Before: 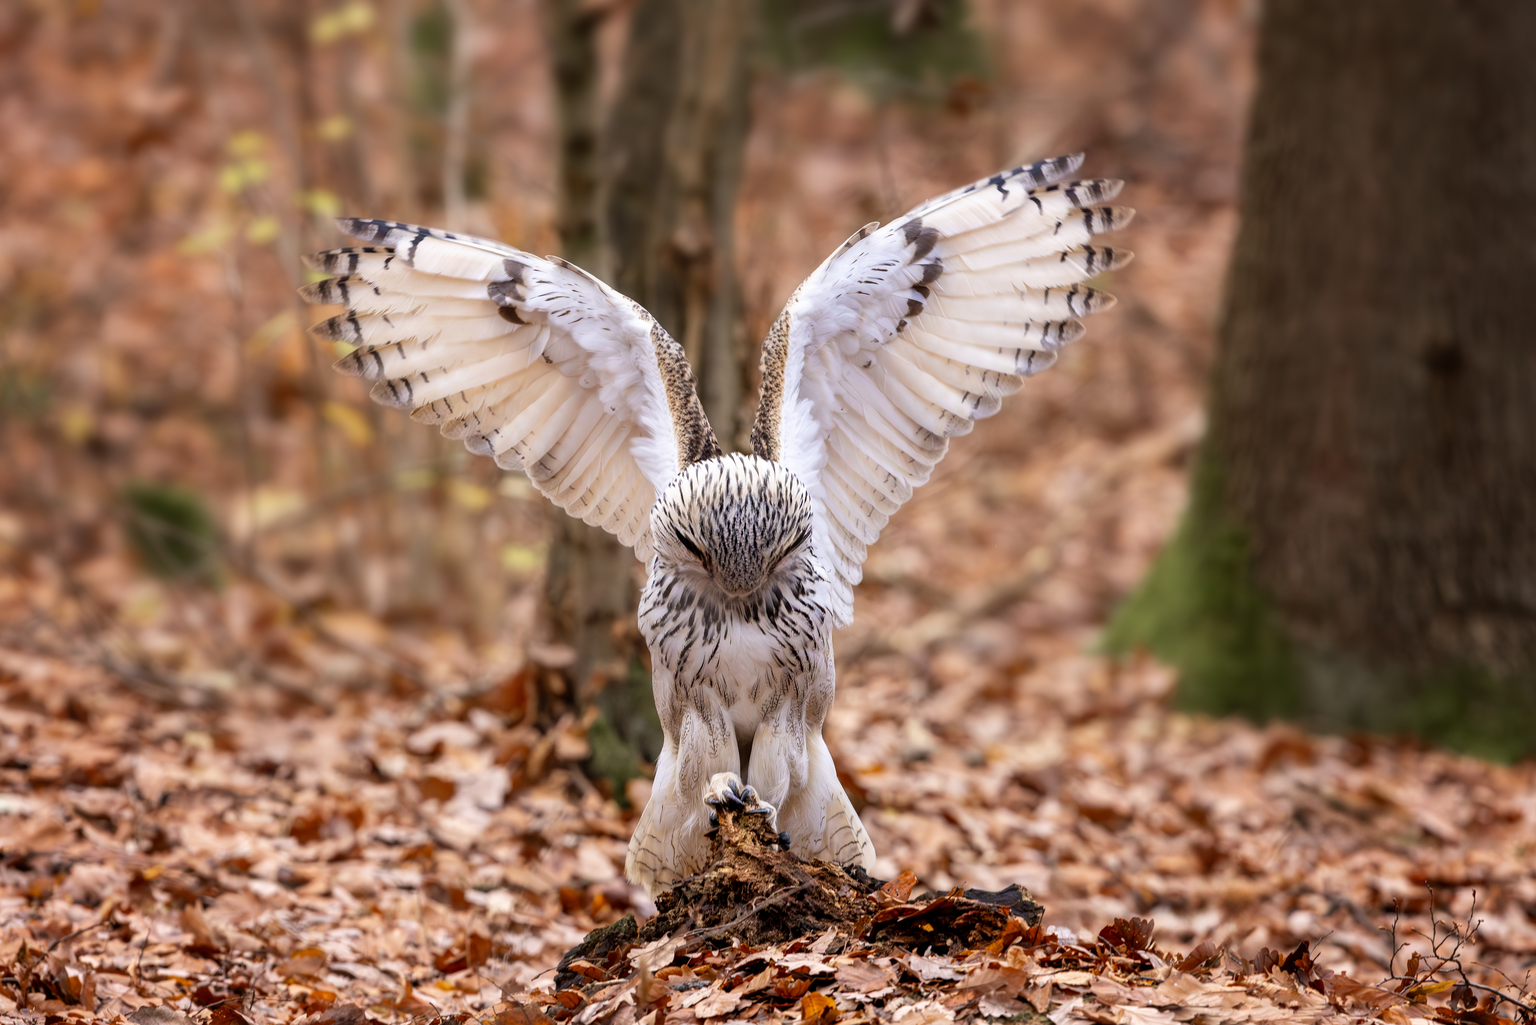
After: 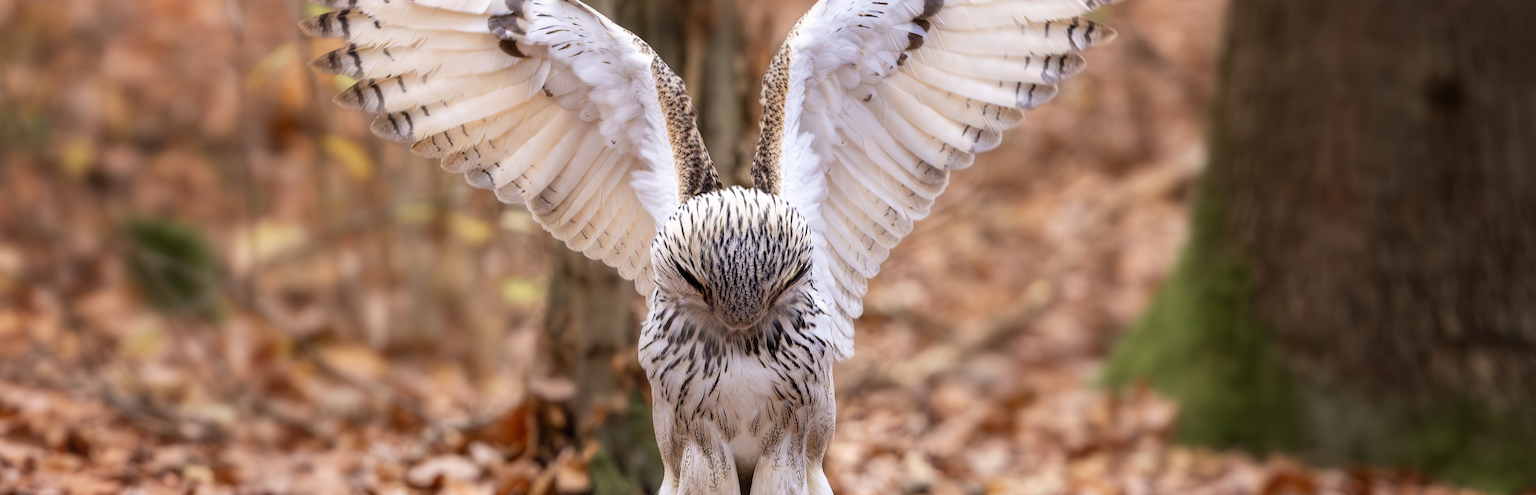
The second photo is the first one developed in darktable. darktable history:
crop and rotate: top 26.056%, bottom 25.543%
white balance: red 1, blue 1
